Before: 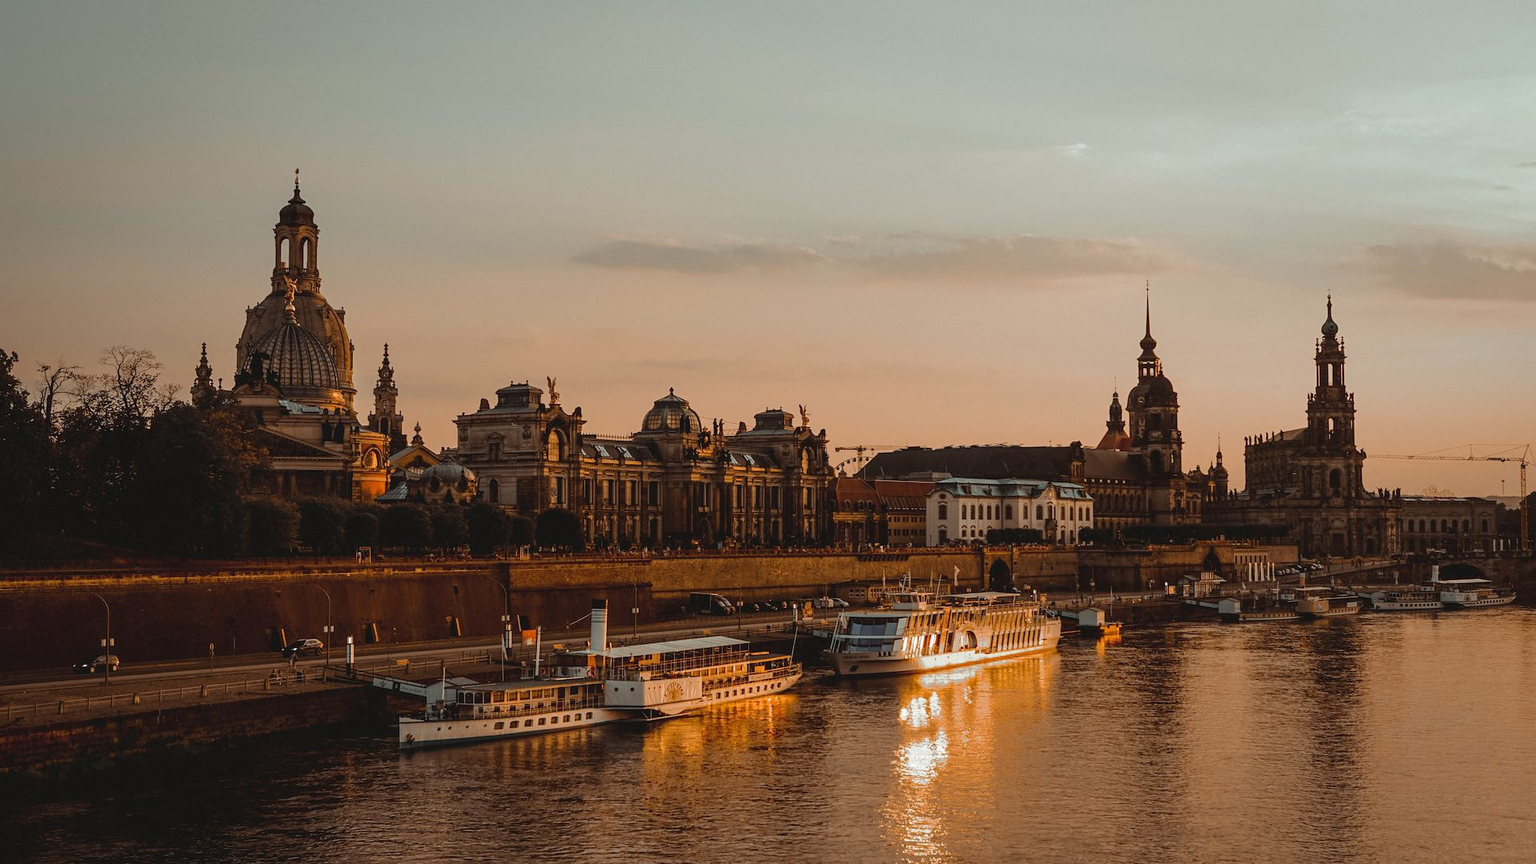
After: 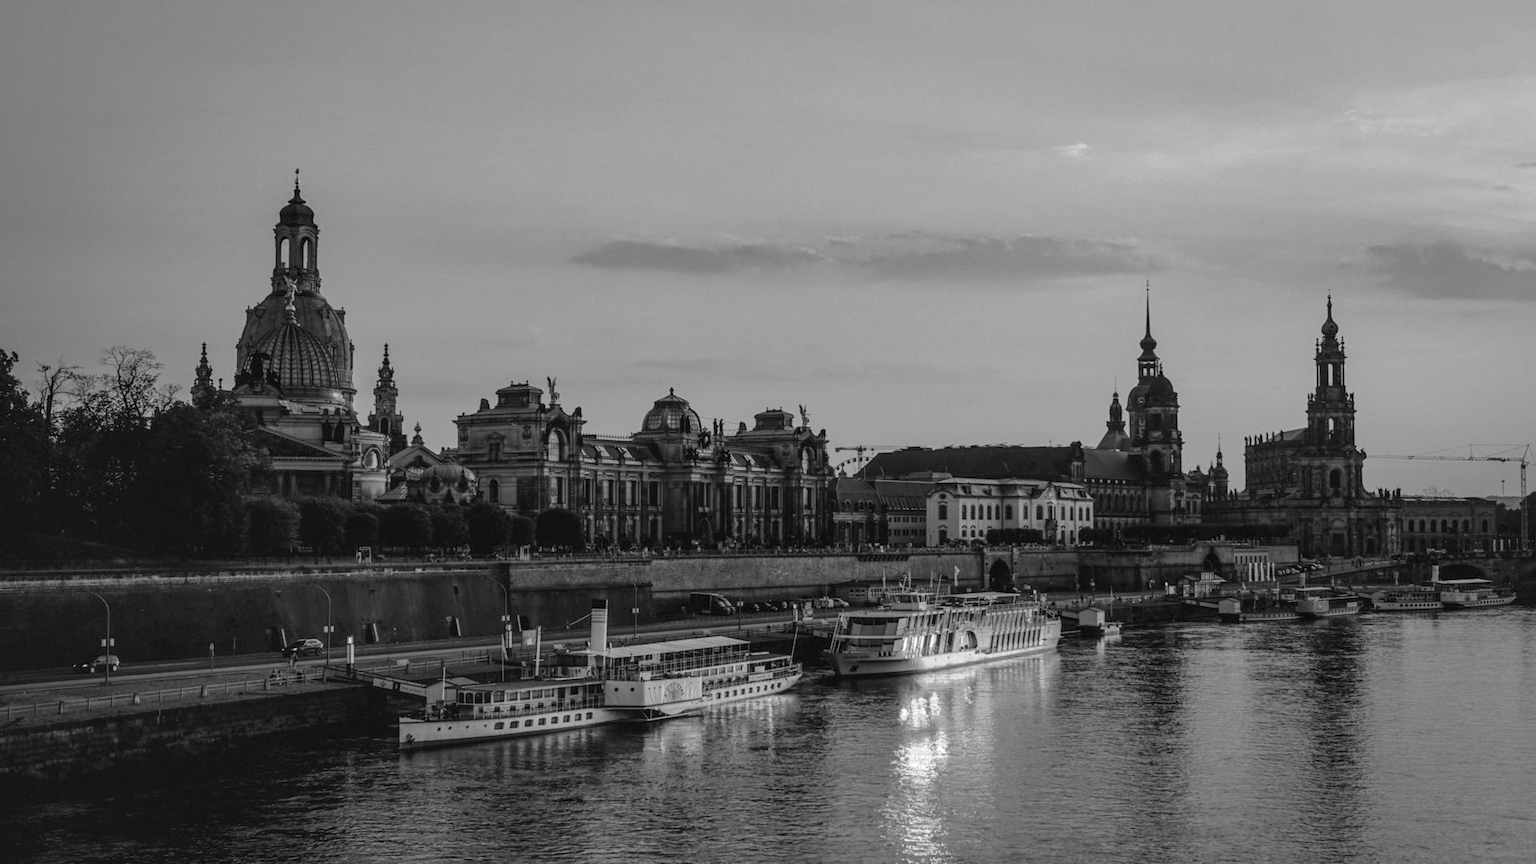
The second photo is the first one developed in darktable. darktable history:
monochrome: a 16.01, b -2.65, highlights 0.52
shadows and highlights: shadows 30
local contrast: on, module defaults
lowpass: radius 0.5, unbound 0
